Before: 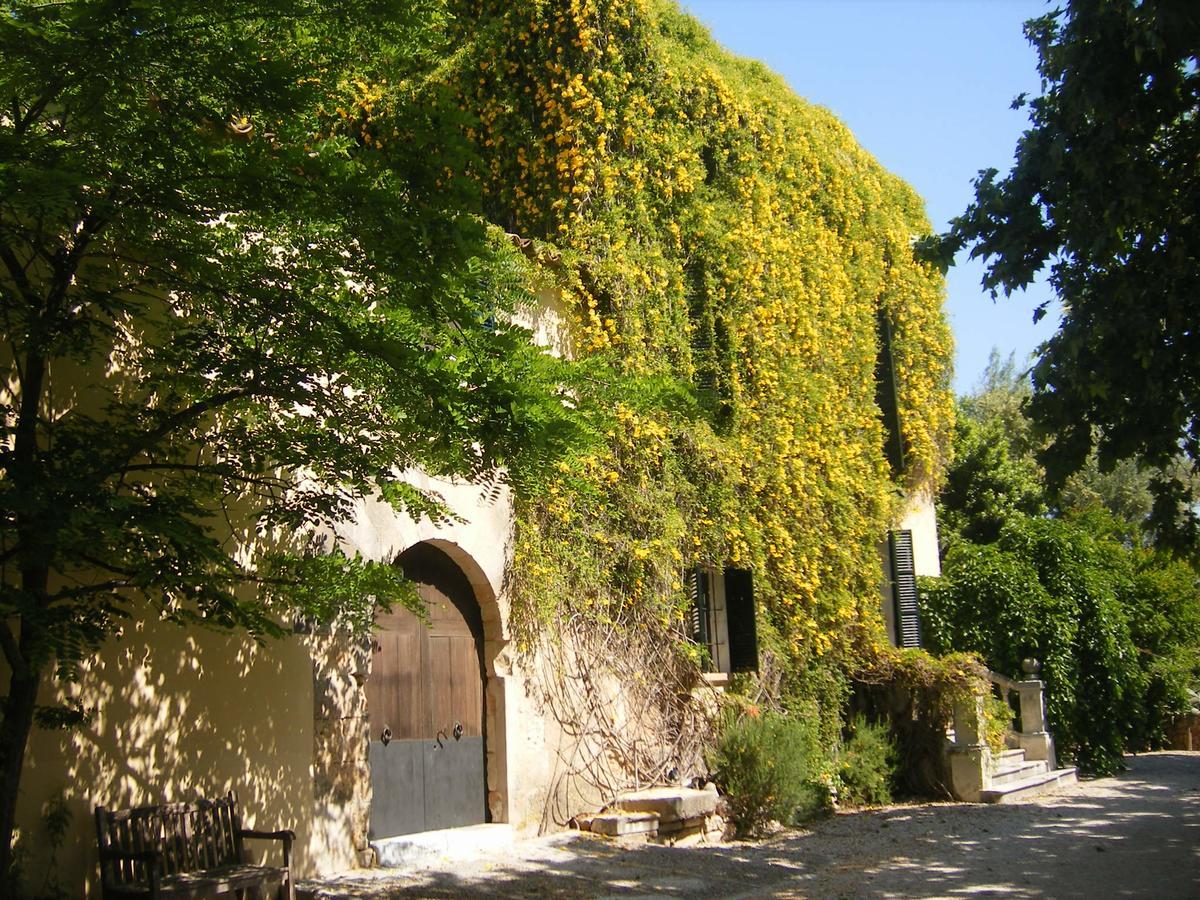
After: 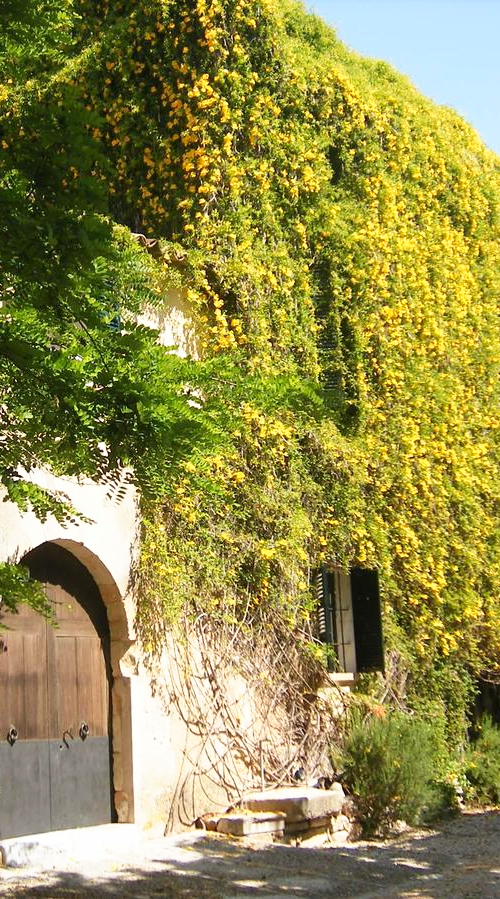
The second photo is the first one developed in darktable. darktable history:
crop: left 31.229%, right 27.105%
base curve: curves: ch0 [(0, 0) (0.688, 0.865) (1, 1)], preserve colors none
